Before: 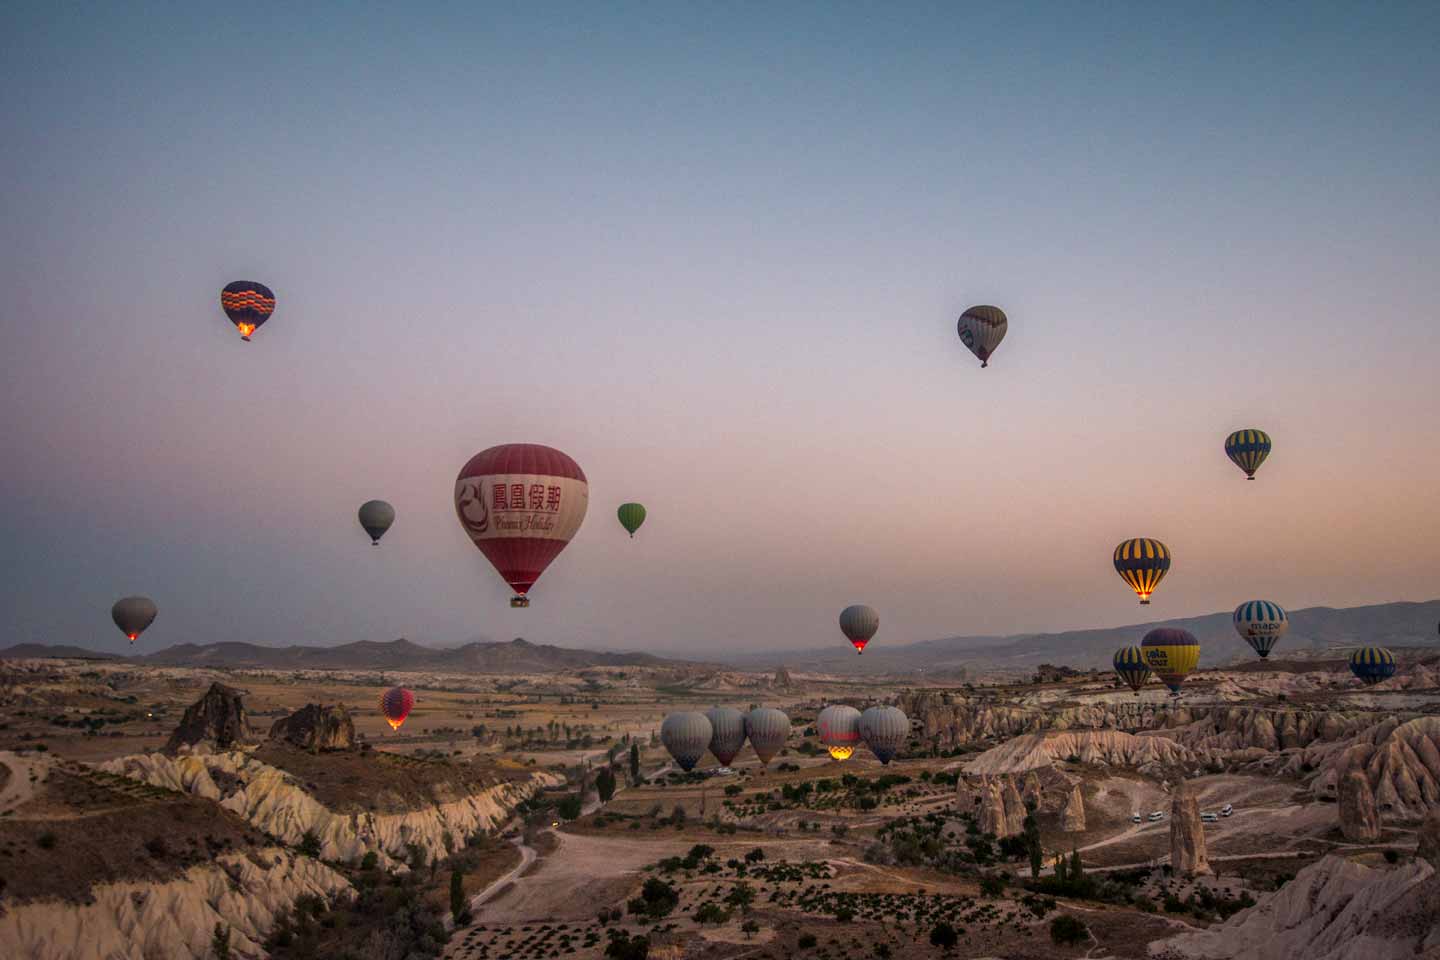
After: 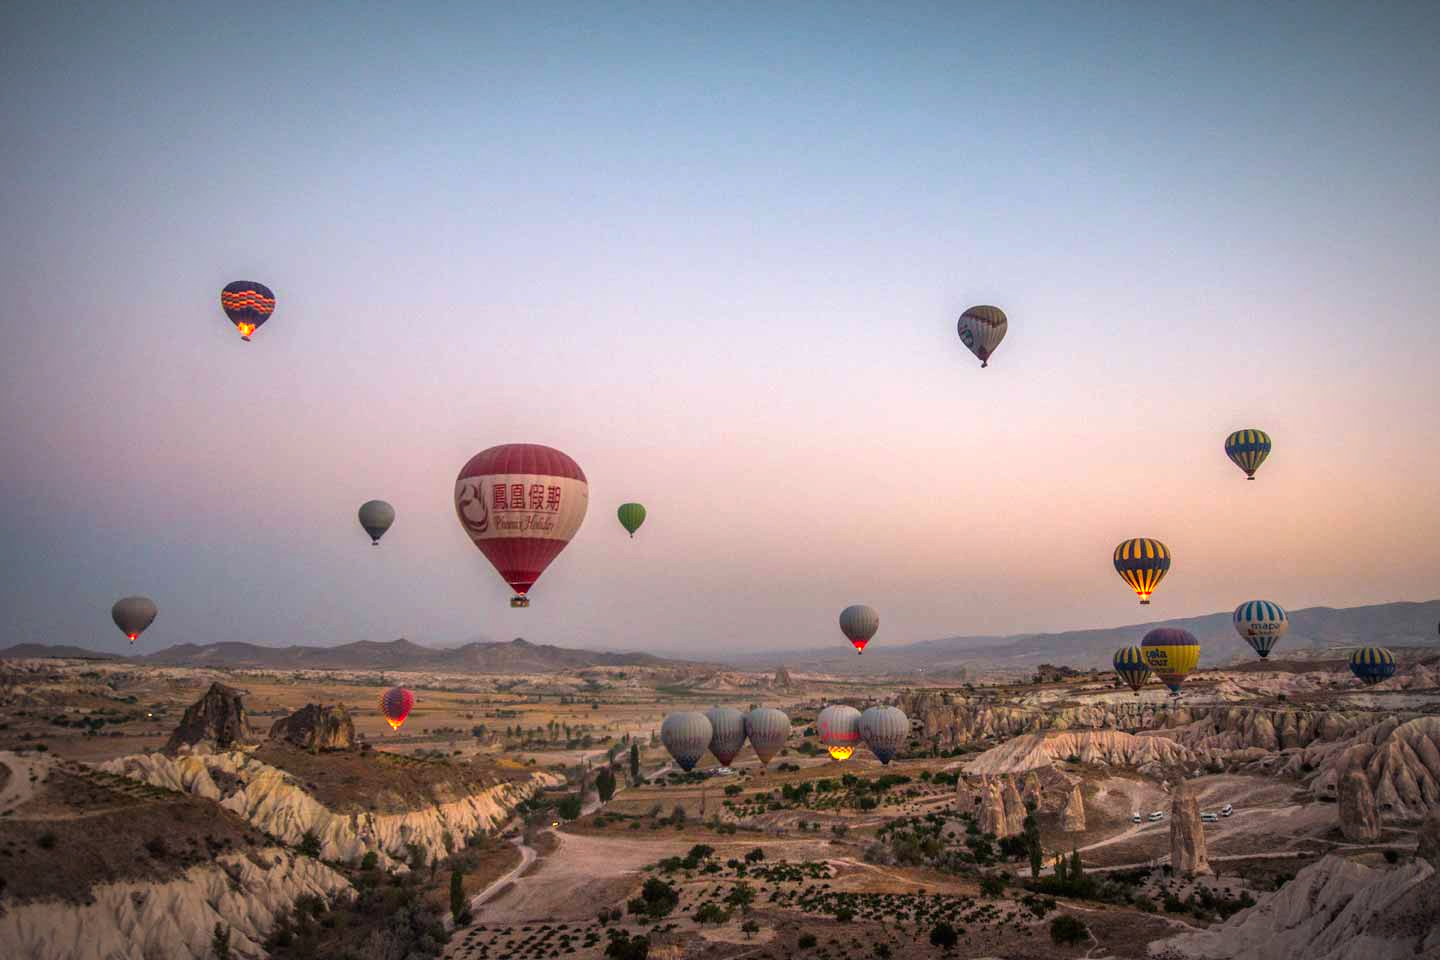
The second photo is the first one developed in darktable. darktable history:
vignetting: fall-off radius 70%, automatic ratio true
local contrast: mode bilateral grid, contrast 100, coarseness 100, detail 91%, midtone range 0.2
color correction: saturation 1.1
exposure: exposure 0.7 EV, compensate highlight preservation false
